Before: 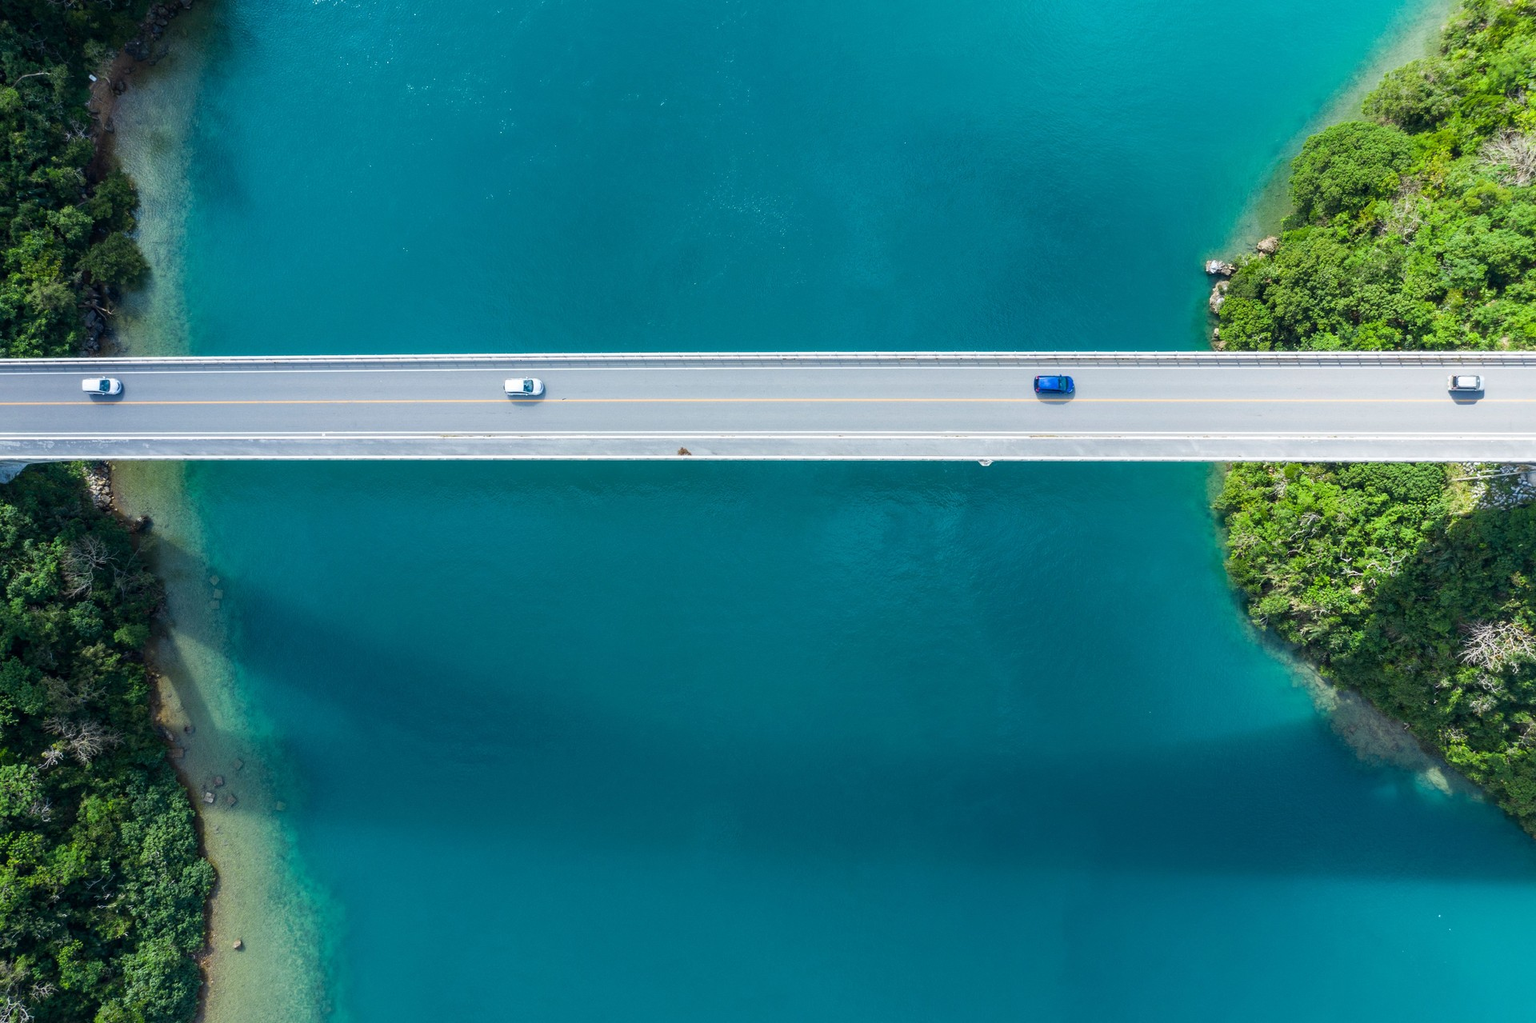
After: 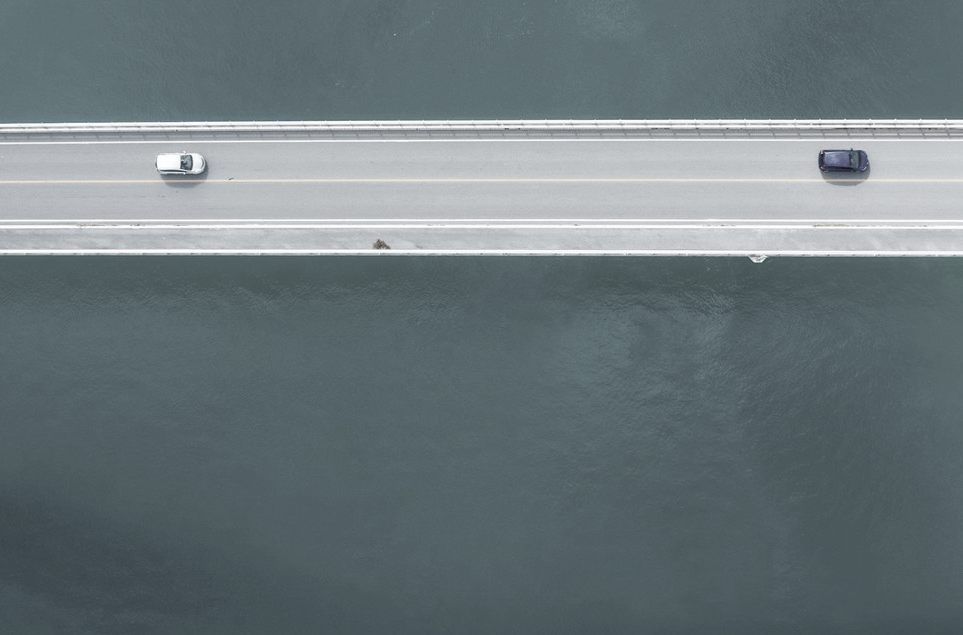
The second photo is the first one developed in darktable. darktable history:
crop: left 24.703%, top 25.05%, right 25.119%, bottom 25.24%
color correction: highlights b* 0.019, saturation 0.242
